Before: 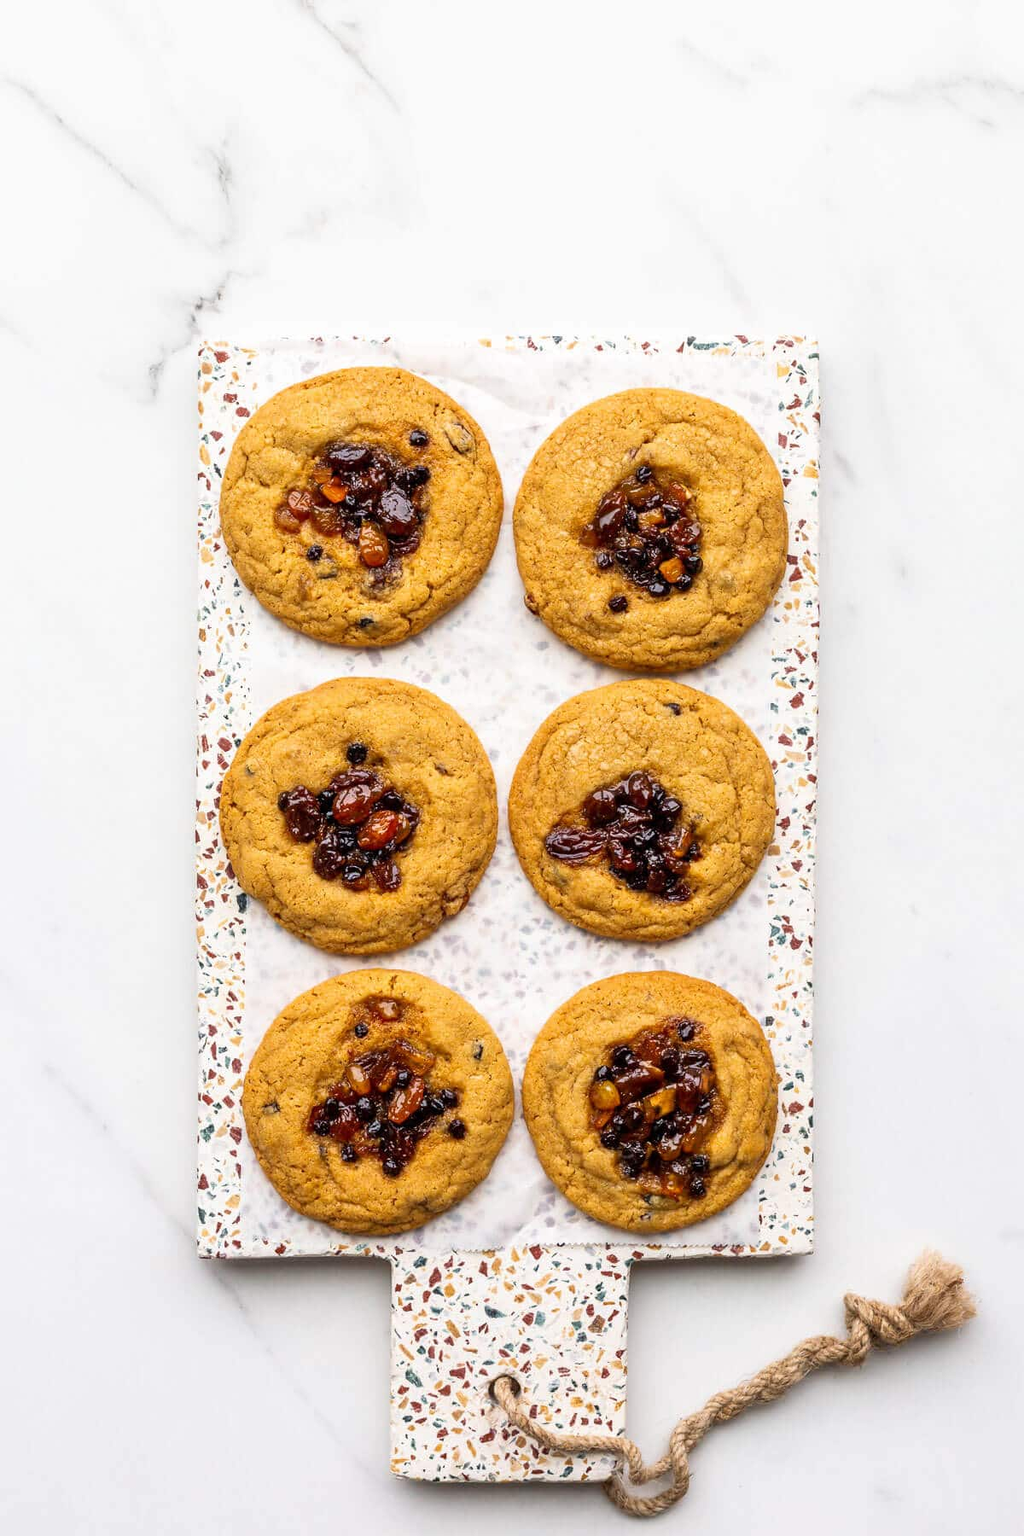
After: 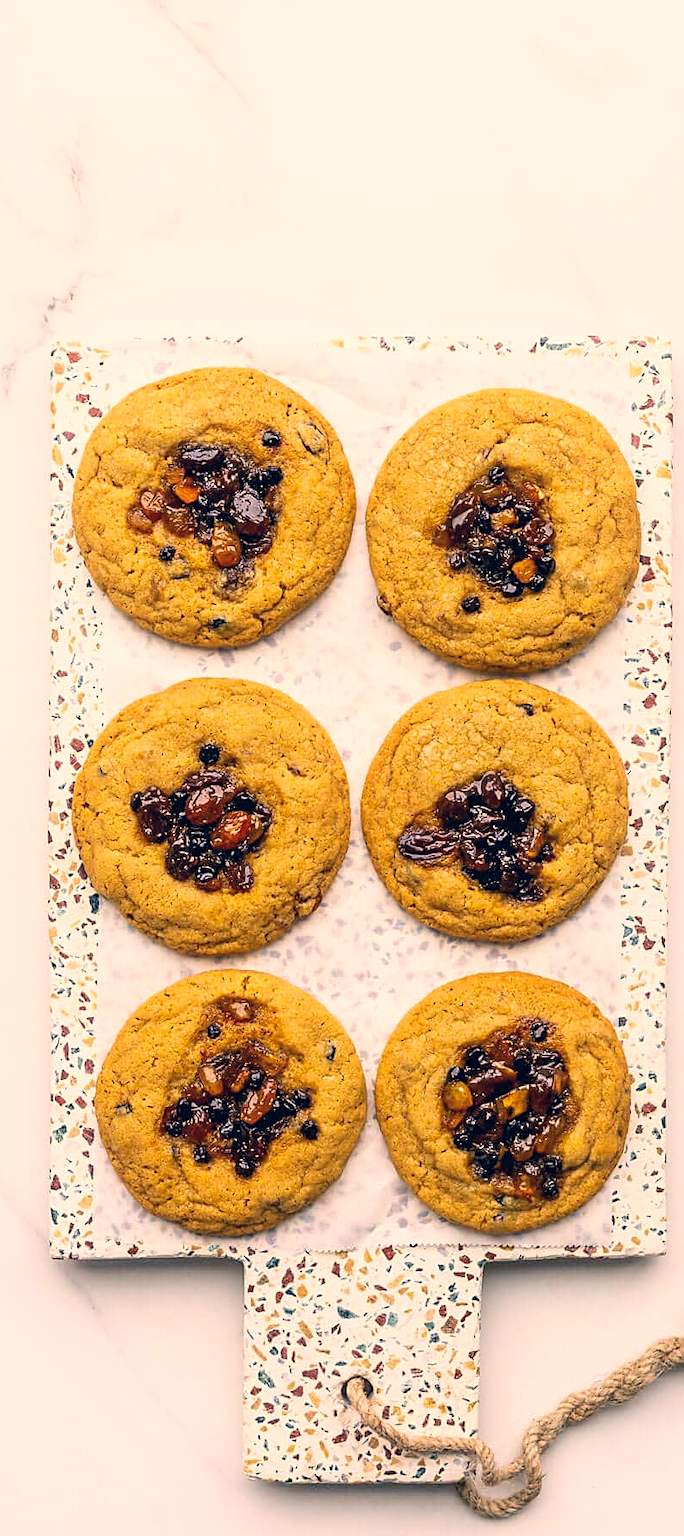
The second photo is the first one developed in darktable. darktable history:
color correction: highlights a* 10.29, highlights b* 14.22, shadows a* -10.17, shadows b* -14.94
crop and rotate: left 14.454%, right 18.672%
sharpen: on, module defaults
shadows and highlights: shadows -70.66, highlights 34.16, soften with gaussian
